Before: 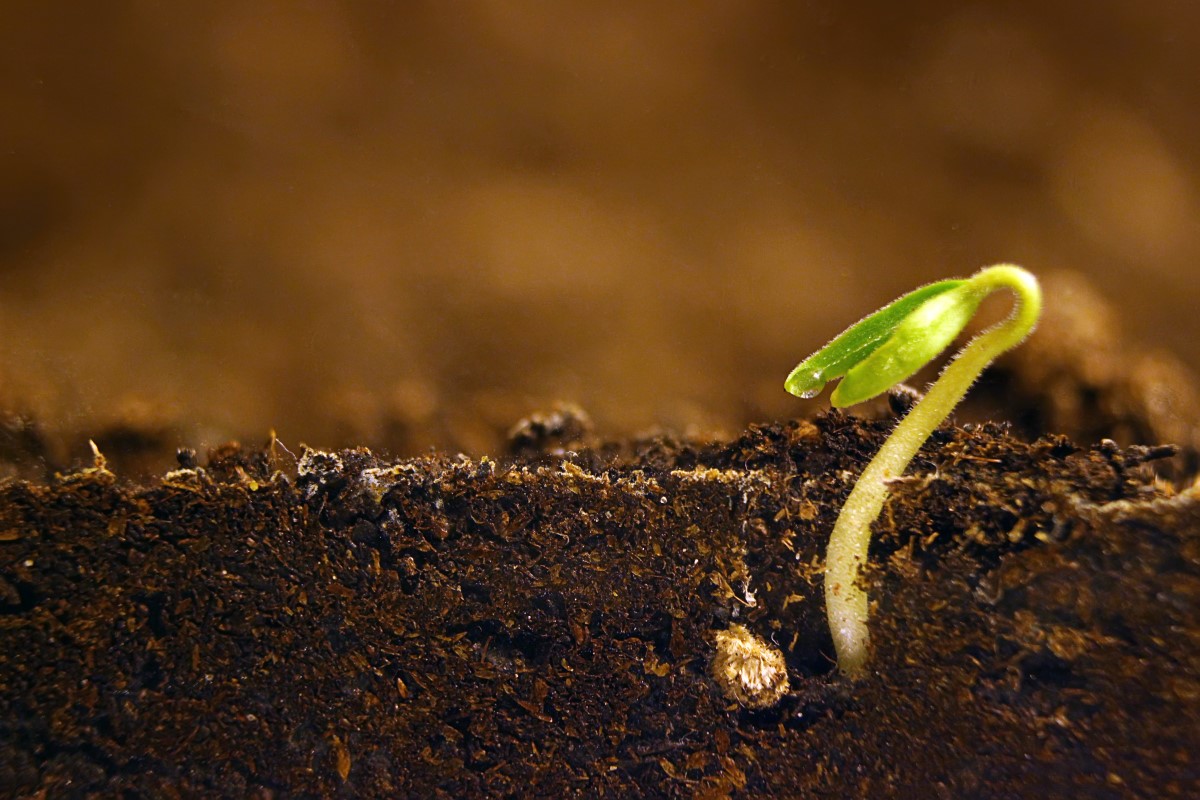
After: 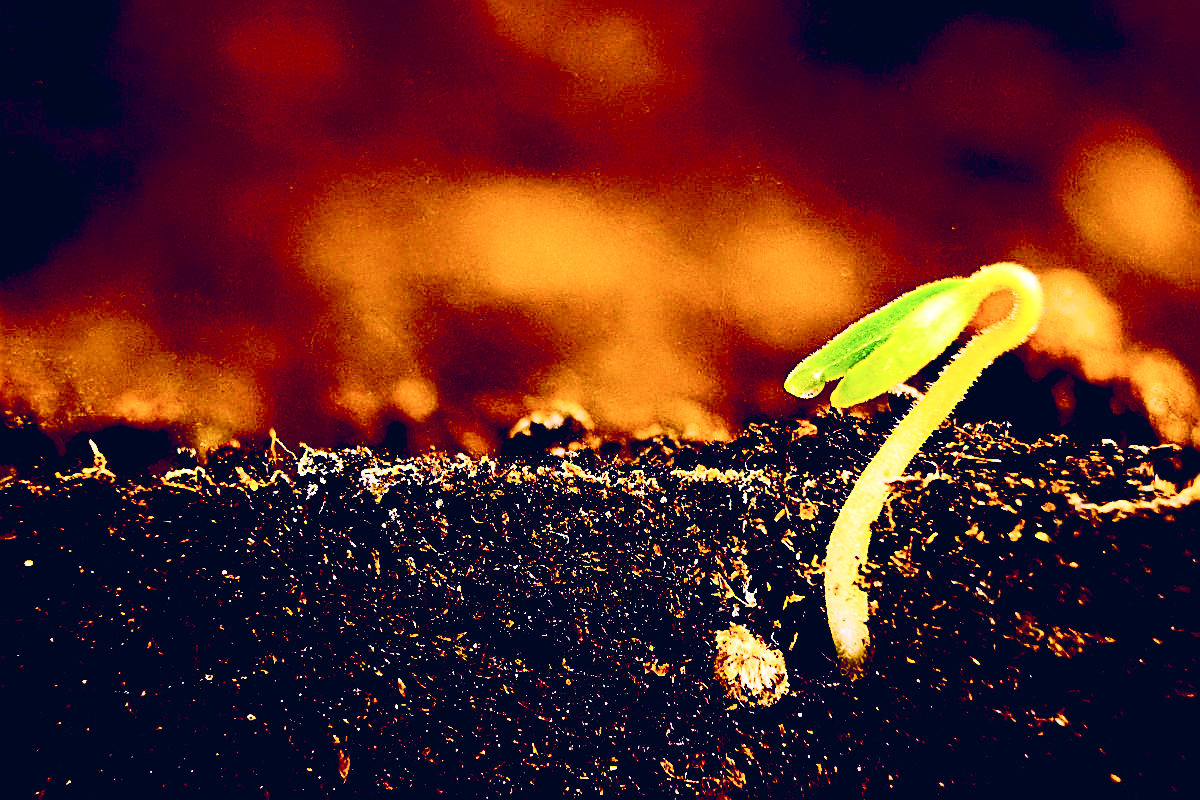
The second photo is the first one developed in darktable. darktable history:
exposure: black level correction 0.054, exposure -0.032 EV, compensate highlight preservation false
sharpen: amount 0.733
contrast brightness saturation: contrast 0.372, brightness 0.111
tone equalizer: -7 EV 0.16 EV, -6 EV 0.607 EV, -5 EV 1.17 EV, -4 EV 1.33 EV, -3 EV 1.16 EV, -2 EV 0.6 EV, -1 EV 0.15 EV, edges refinement/feathering 500, mask exposure compensation -1.57 EV, preserve details no
color balance rgb: global offset › luminance 0.401%, global offset › chroma 0.205%, global offset › hue 254.42°, perceptual saturation grading › global saturation 13.76%, perceptual saturation grading › highlights -25.682%, perceptual saturation grading › shadows 24.324%, perceptual brilliance grading › mid-tones 9.964%, perceptual brilliance grading › shadows 14.762%
